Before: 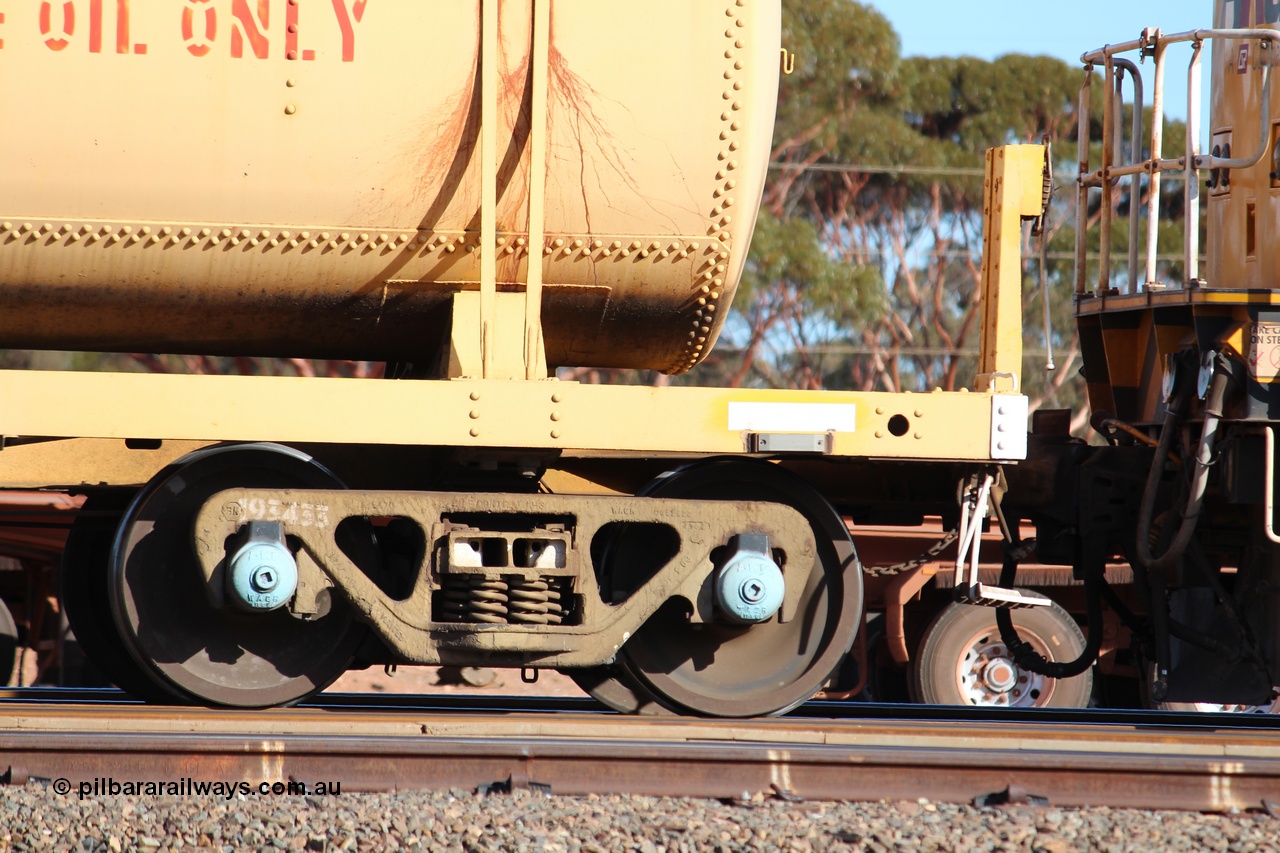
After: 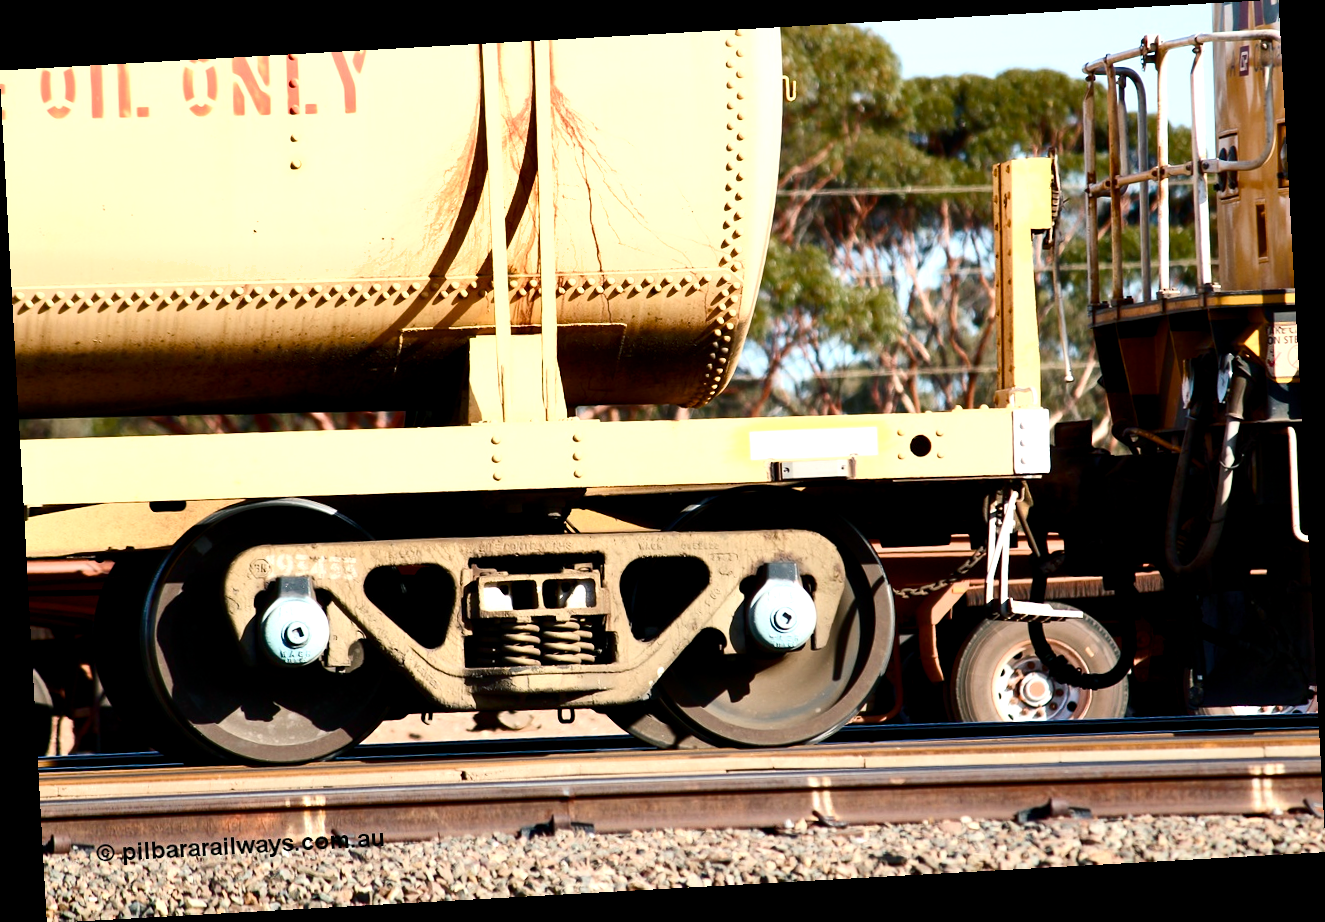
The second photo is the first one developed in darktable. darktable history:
color balance rgb: shadows lift › chroma 2.79%, shadows lift › hue 190.66°, power › hue 171.85°, highlights gain › chroma 2.16%, highlights gain › hue 75.26°, global offset › luminance -0.51%, perceptual saturation grading › highlights -33.8%, perceptual saturation grading › mid-tones 14.98%, perceptual saturation grading › shadows 48.43%, perceptual brilliance grading › highlights 15.68%, perceptual brilliance grading › mid-tones 6.62%, perceptual brilliance grading › shadows -14.98%, global vibrance 11.32%, contrast 5.05%
rotate and perspective: rotation -3.18°, automatic cropping off
contrast brightness saturation: contrast 0.22
shadows and highlights: shadows 30.63, highlights -63.22, shadows color adjustment 98%, highlights color adjustment 58.61%, soften with gaussian
